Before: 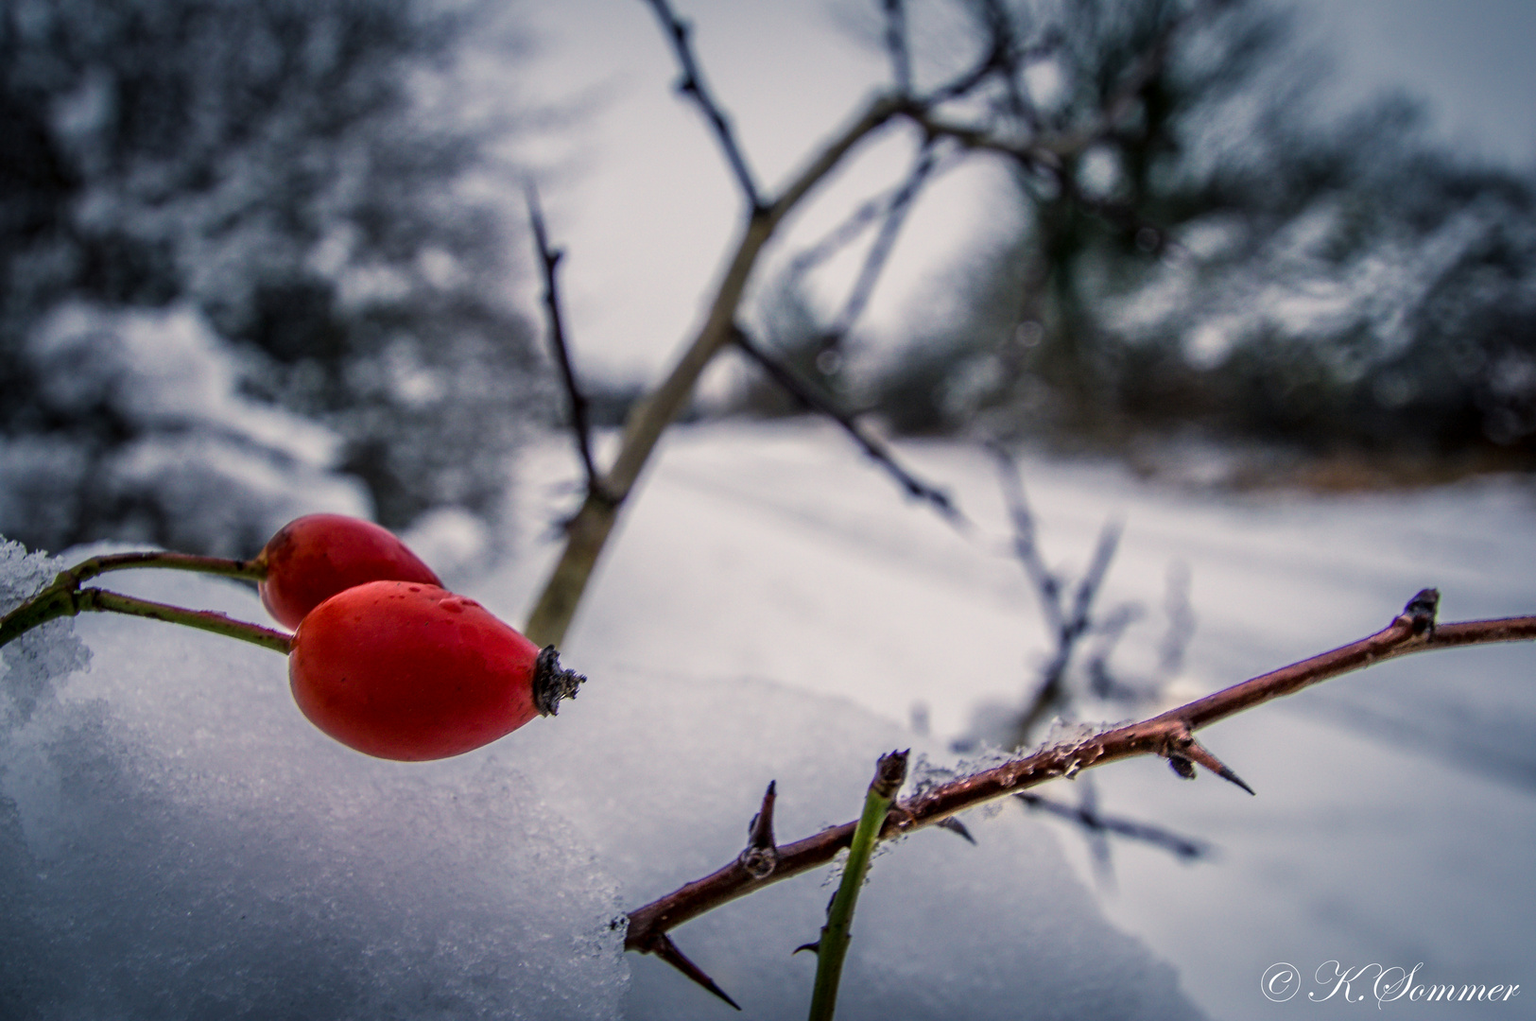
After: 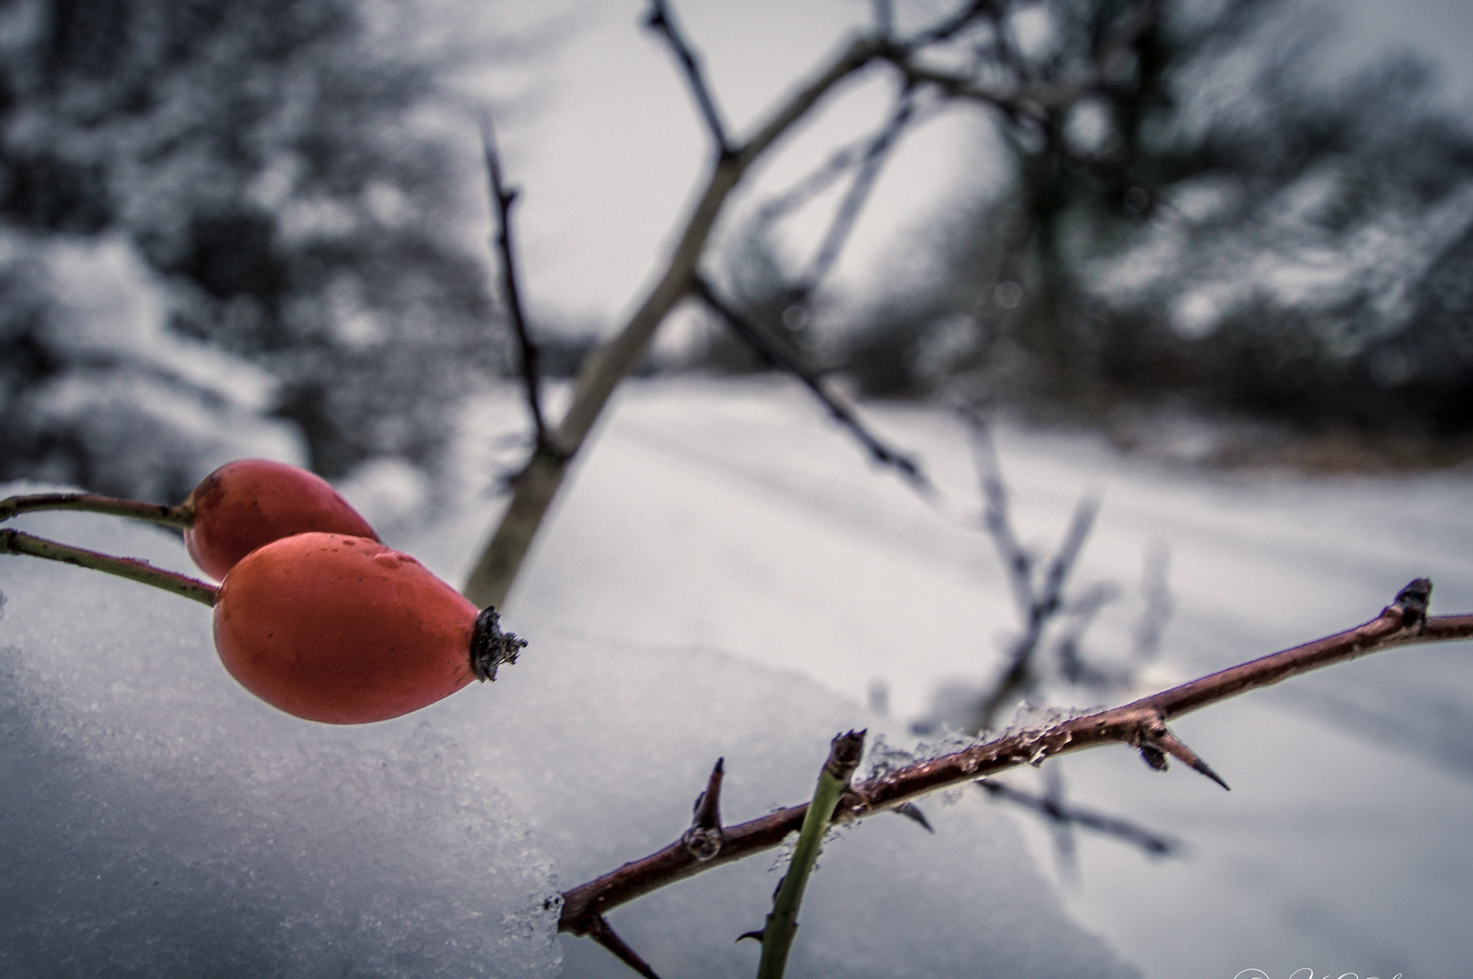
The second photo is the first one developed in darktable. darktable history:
color zones: curves: ch0 [(0, 0.559) (0.153, 0.551) (0.229, 0.5) (0.429, 0.5) (0.571, 0.5) (0.714, 0.5) (0.857, 0.5) (1, 0.559)]; ch1 [(0, 0.417) (0.112, 0.336) (0.213, 0.26) (0.429, 0.34) (0.571, 0.35) (0.683, 0.331) (0.857, 0.344) (1, 0.417)]
crop and rotate: angle -1.96°, left 3.097%, top 4.154%, right 1.586%, bottom 0.529%
